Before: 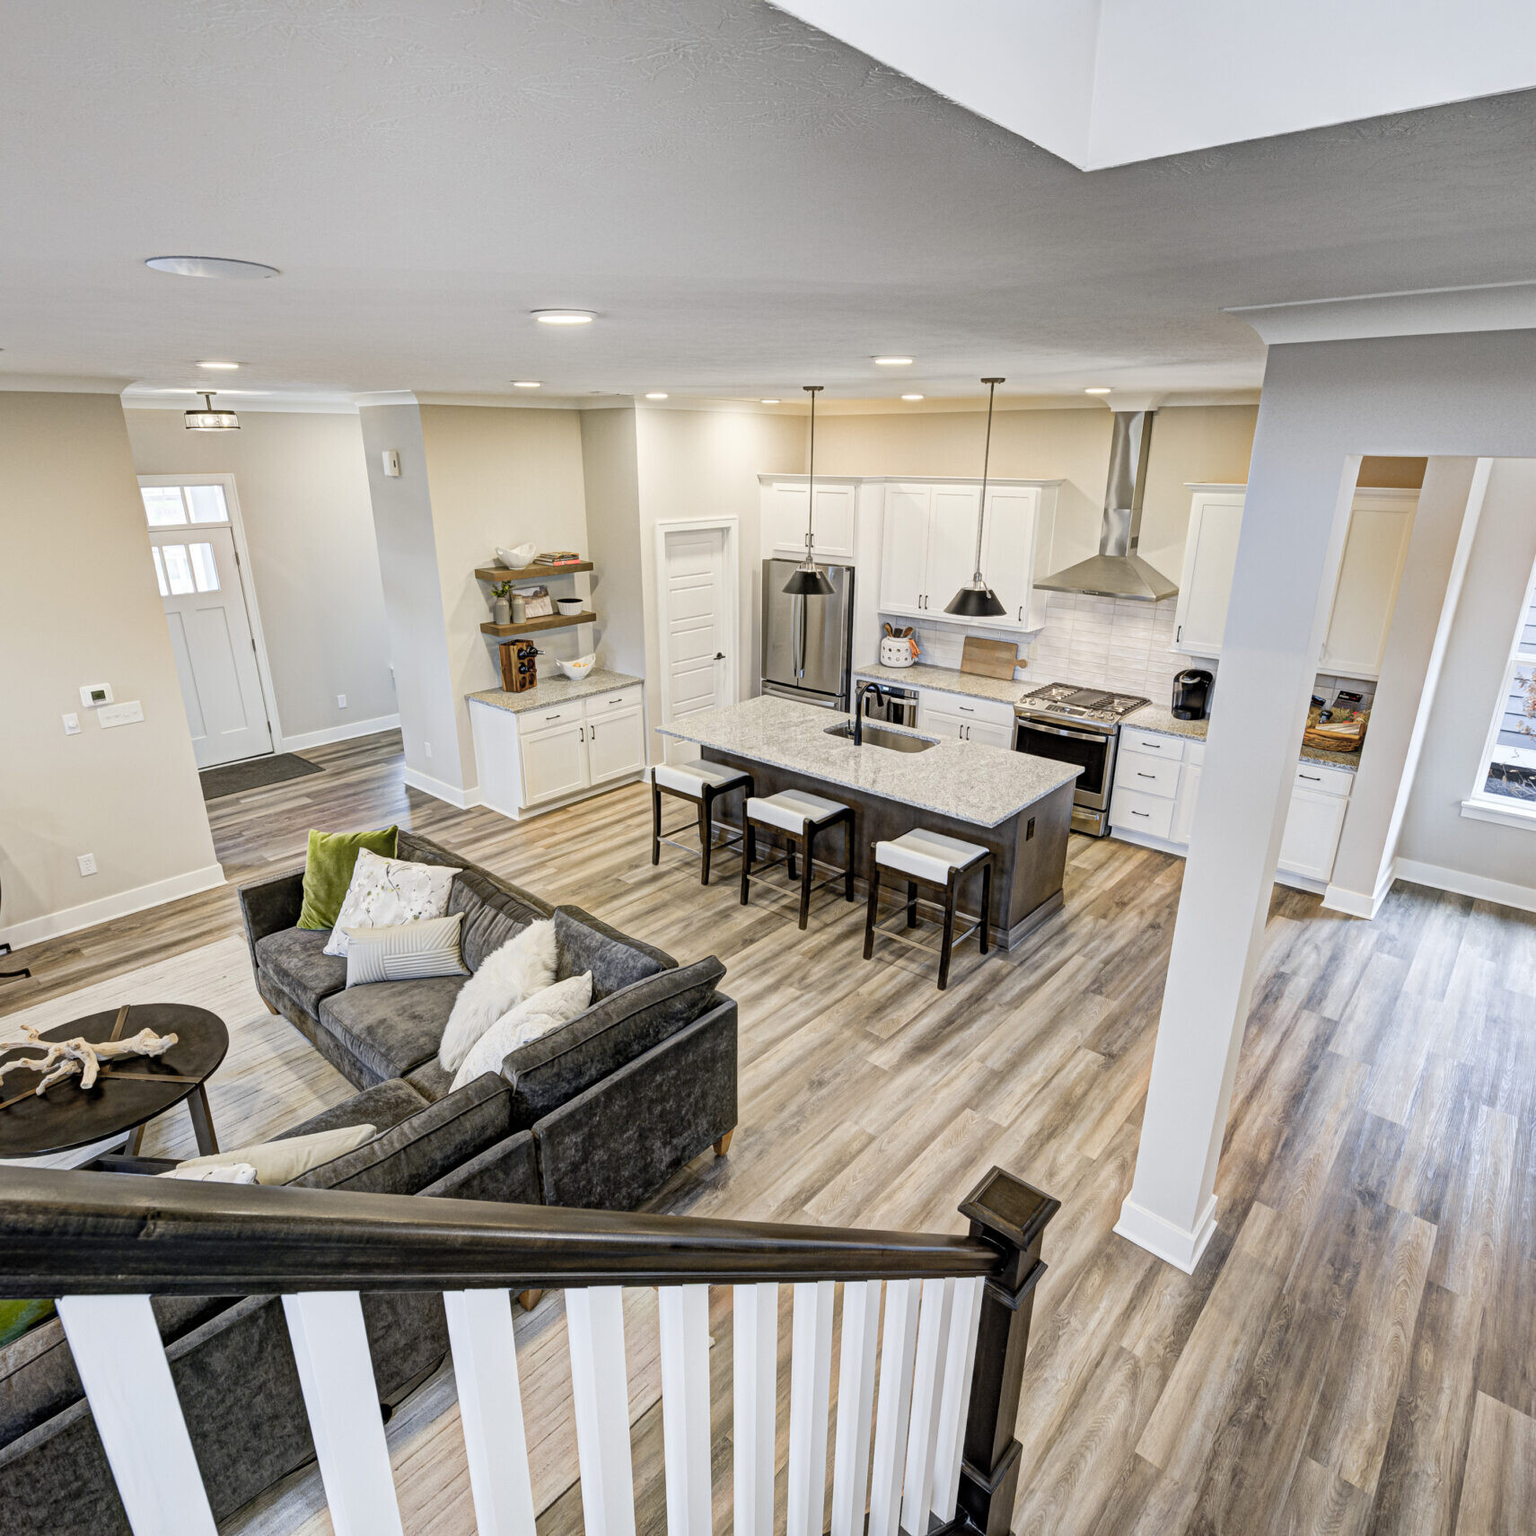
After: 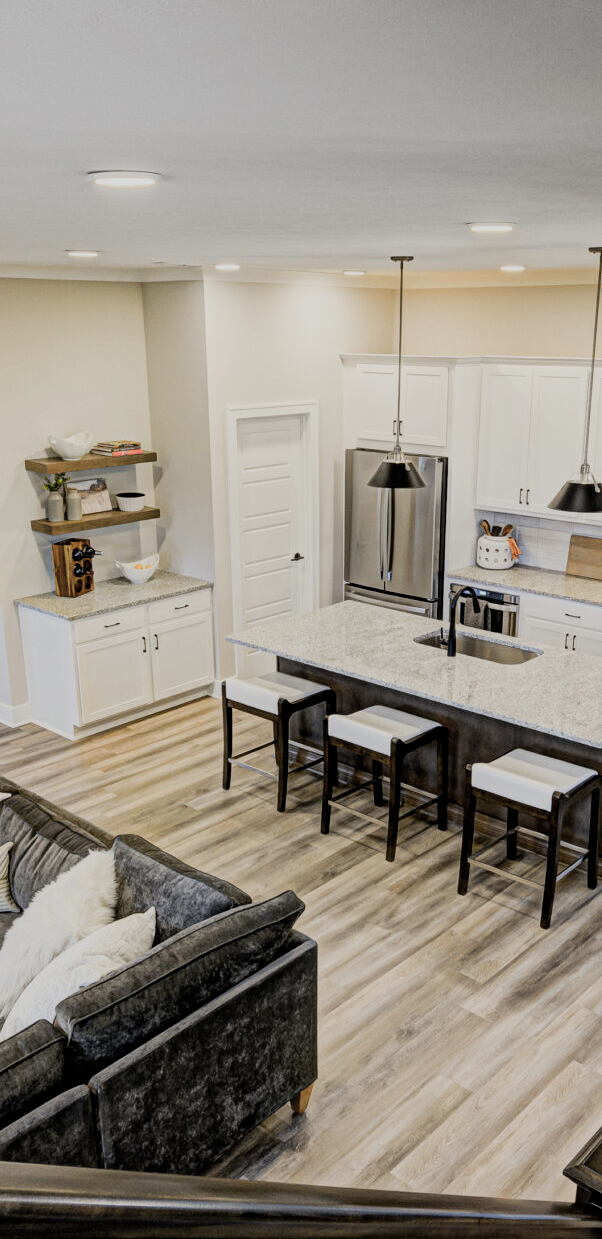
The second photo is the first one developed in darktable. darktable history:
filmic rgb: black relative exposure -7.65 EV, white relative exposure 4.56 EV, hardness 3.61, contrast 1.106
crop and rotate: left 29.476%, top 10.214%, right 35.32%, bottom 17.333%
